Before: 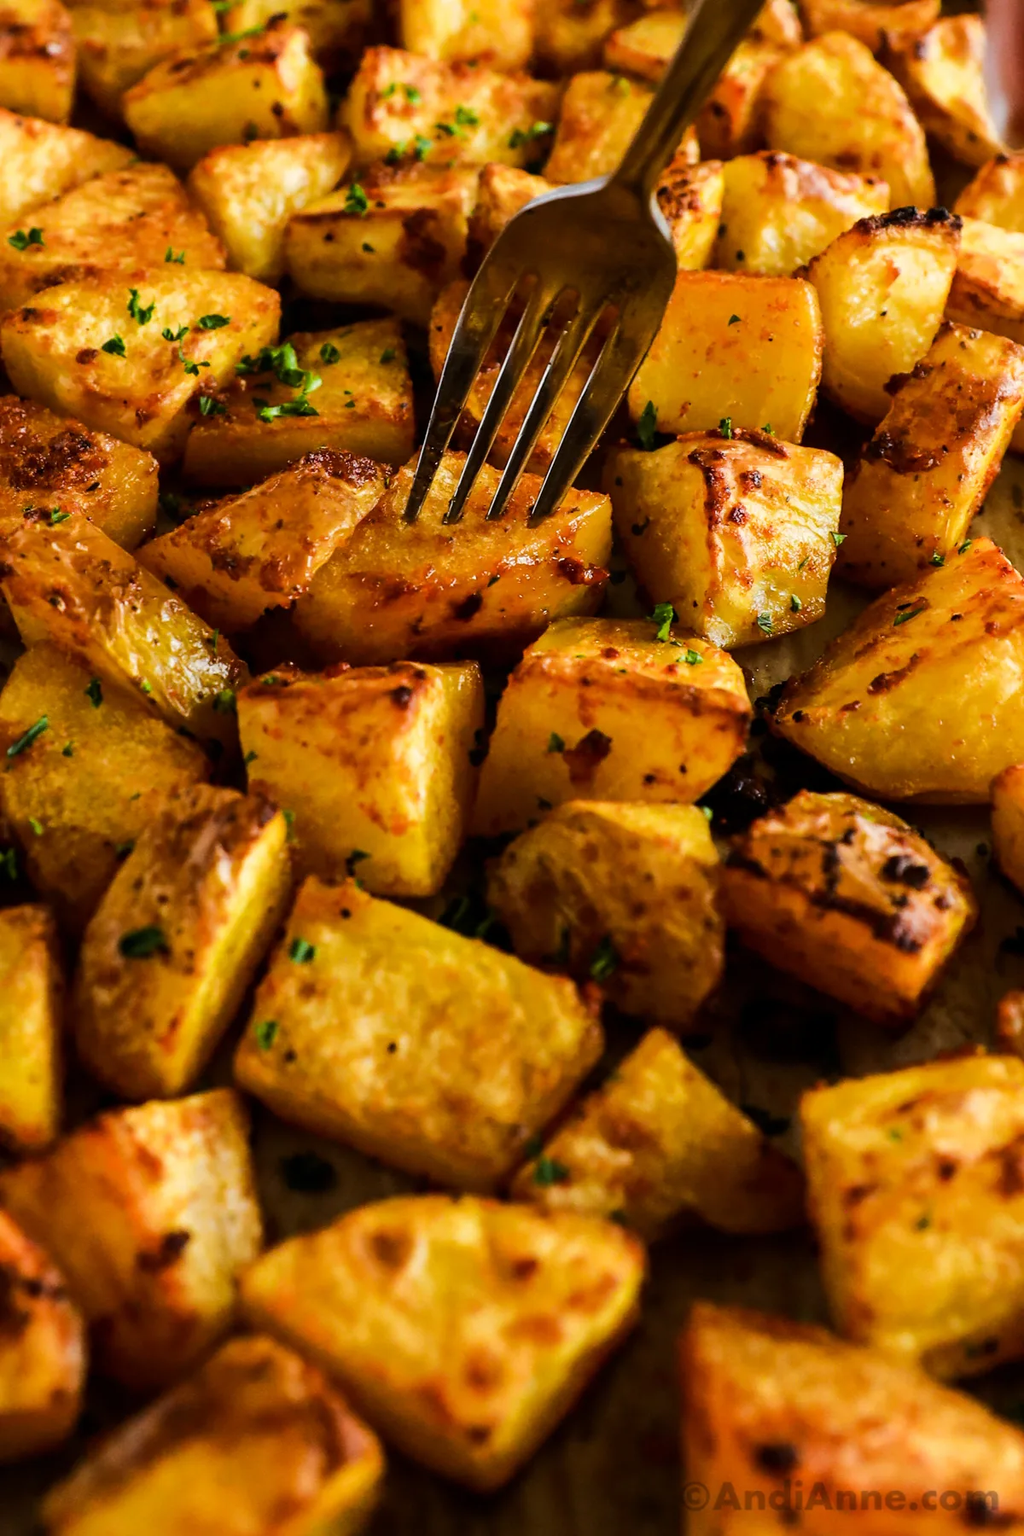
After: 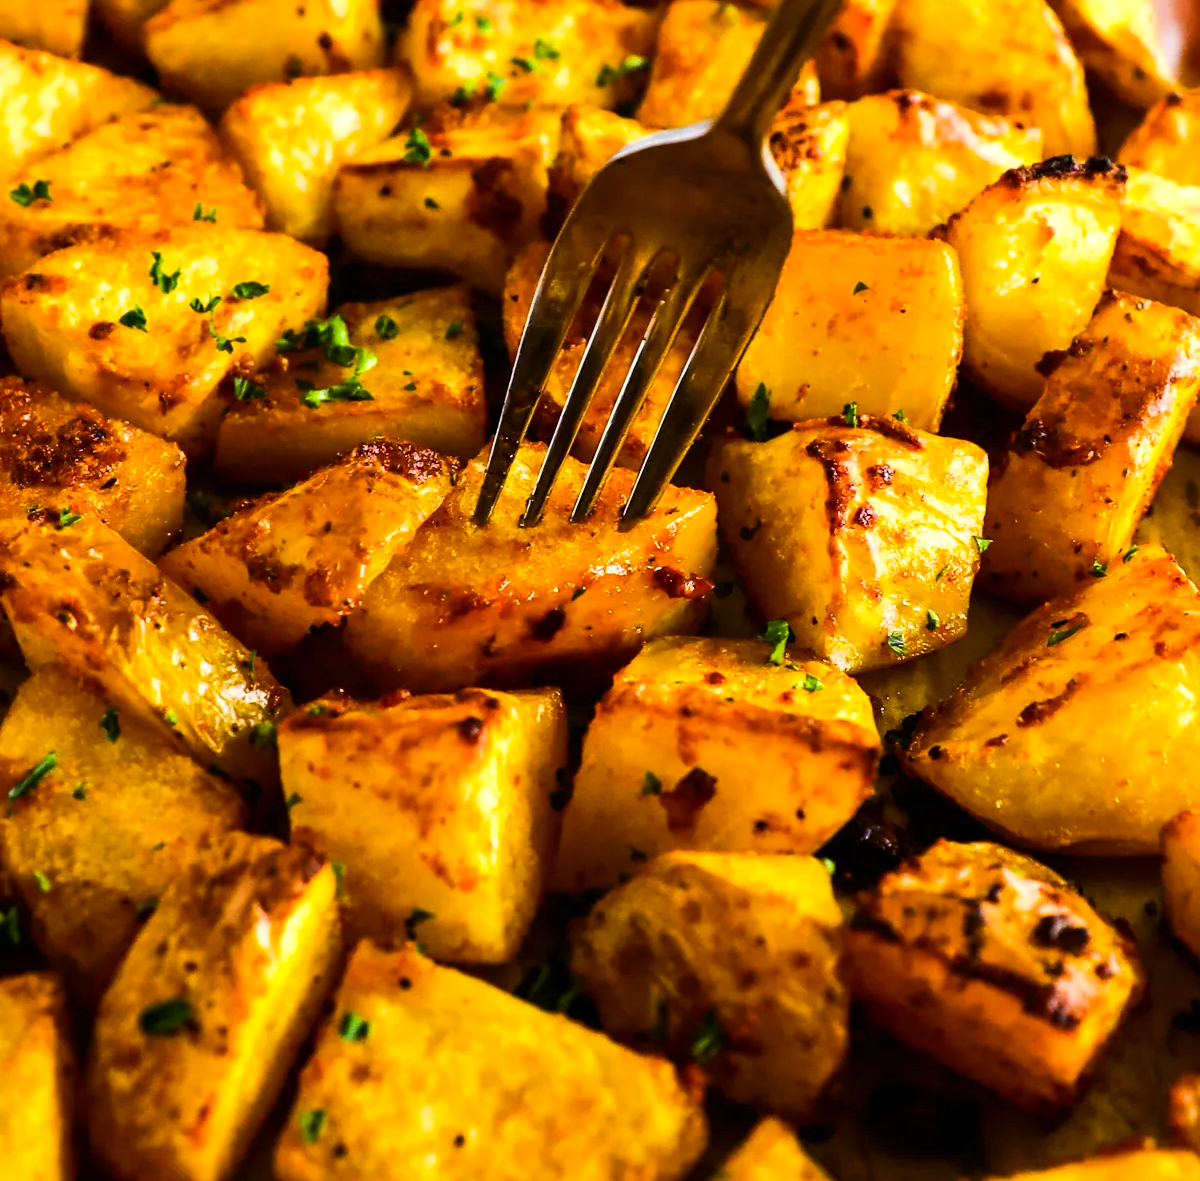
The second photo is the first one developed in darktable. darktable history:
exposure: exposure 0.375 EV, compensate highlight preservation false
color balance rgb: perceptual saturation grading › global saturation 34.05%, global vibrance 5.56%
contrast brightness saturation: contrast 0.15, brightness 0.05
crop and rotate: top 4.848%, bottom 29.503%
